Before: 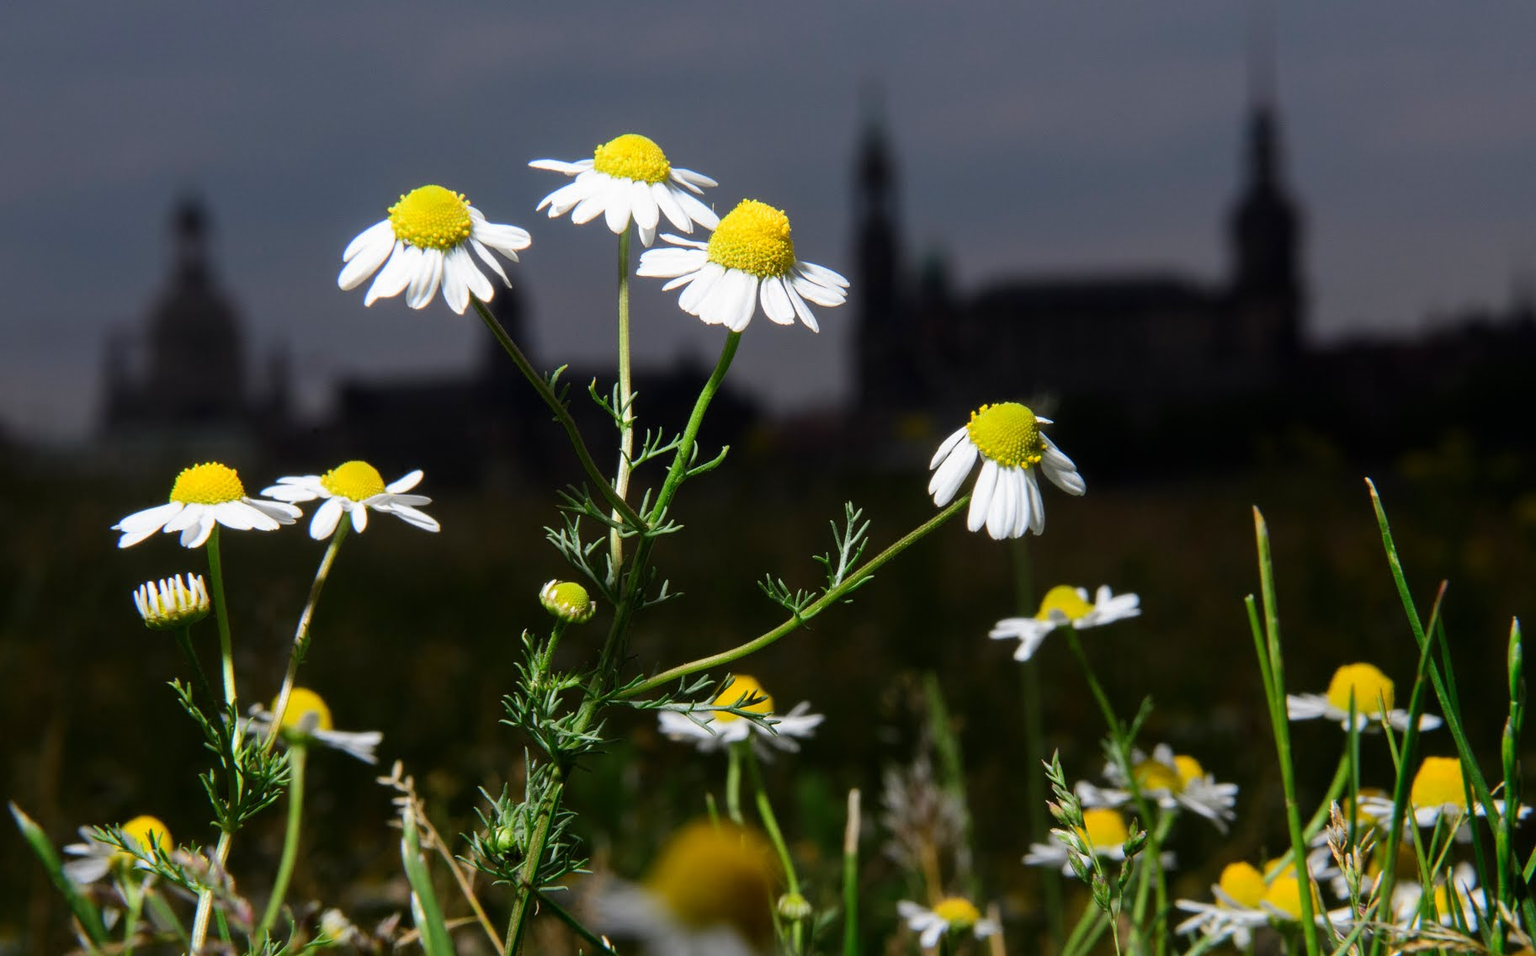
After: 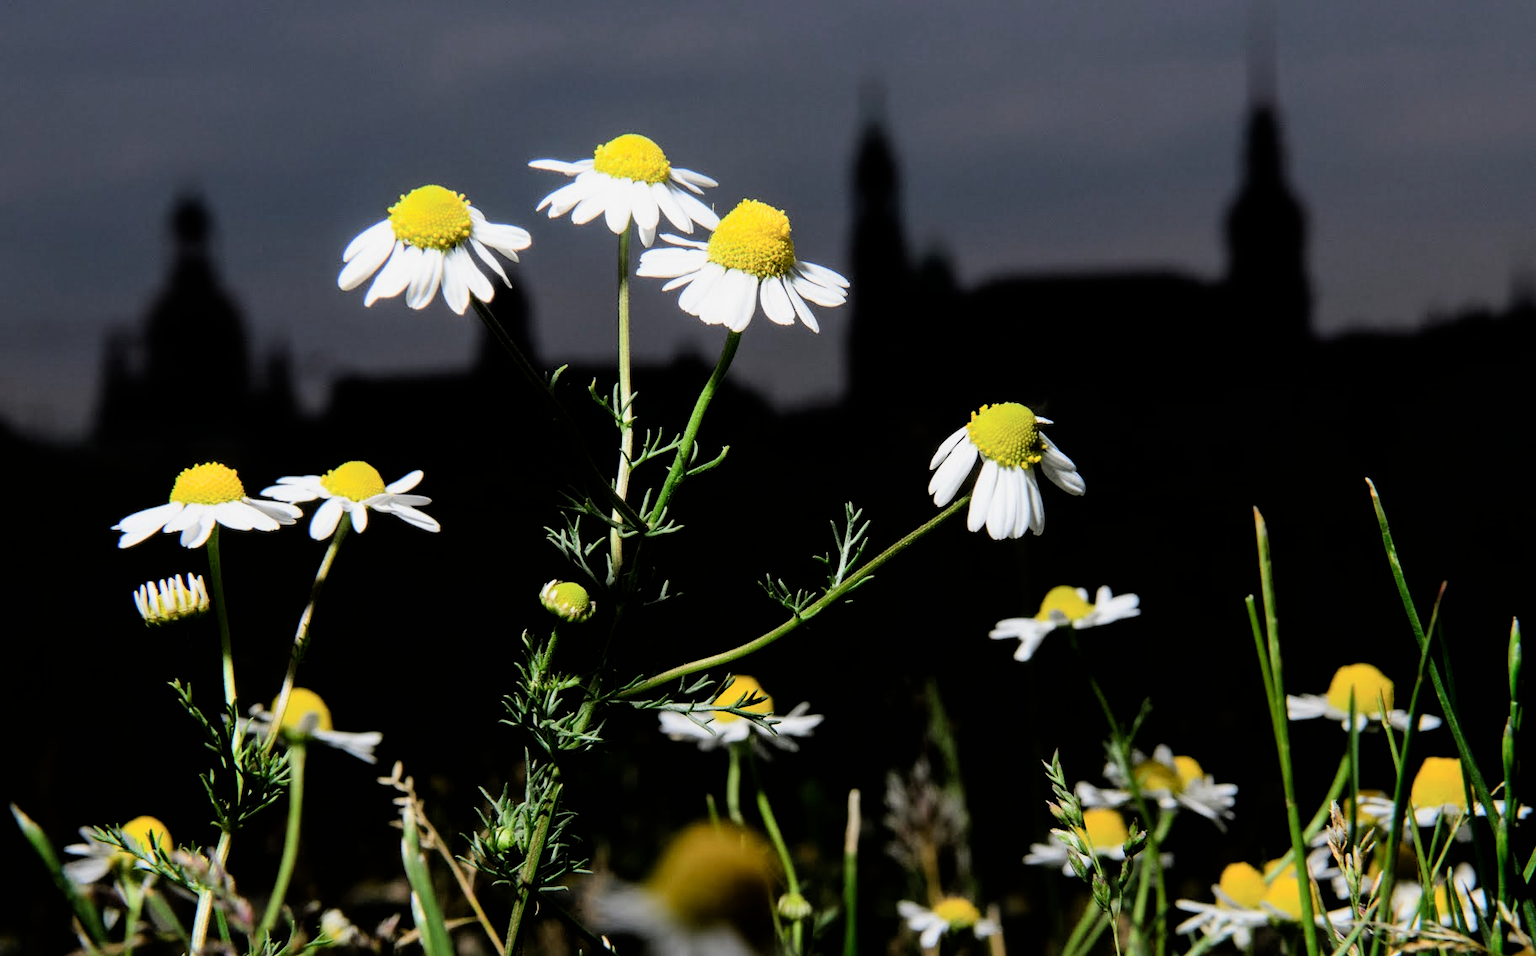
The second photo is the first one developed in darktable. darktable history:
tone equalizer: -7 EV 0.137 EV, edges refinement/feathering 500, mask exposure compensation -1.57 EV, preserve details no
filmic rgb: black relative exposure -4.01 EV, white relative exposure 2.99 EV, hardness 2.98, contrast 1.501
